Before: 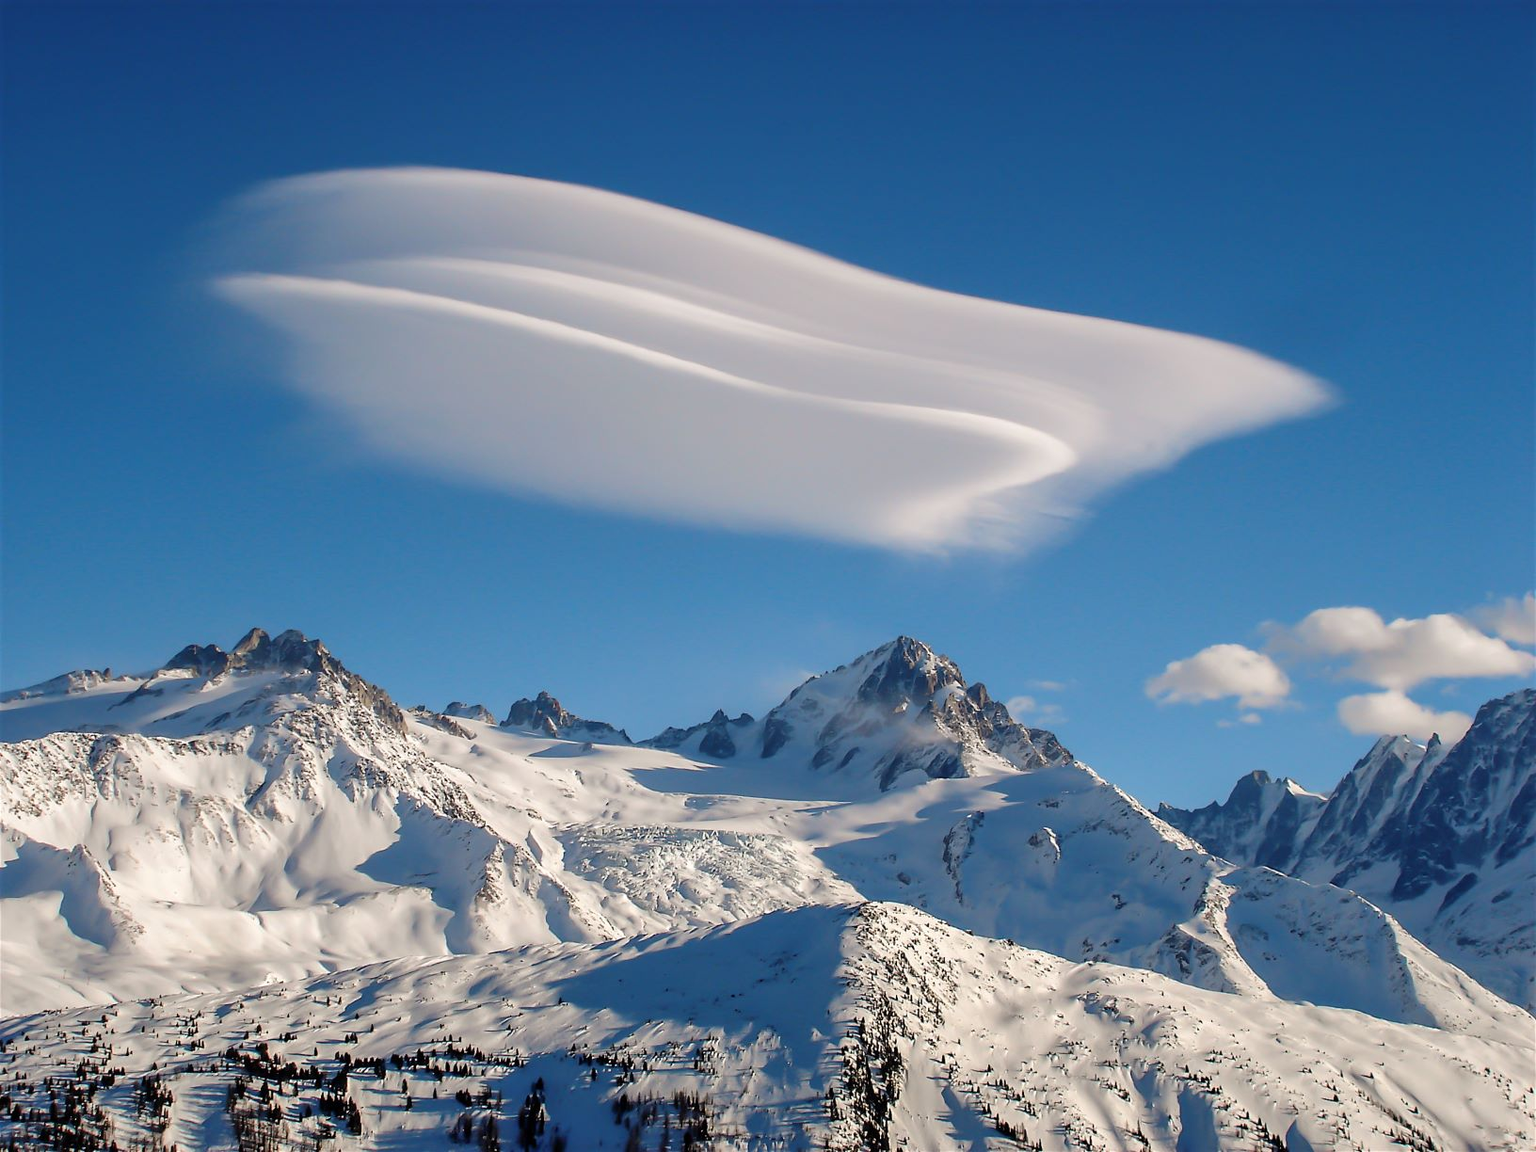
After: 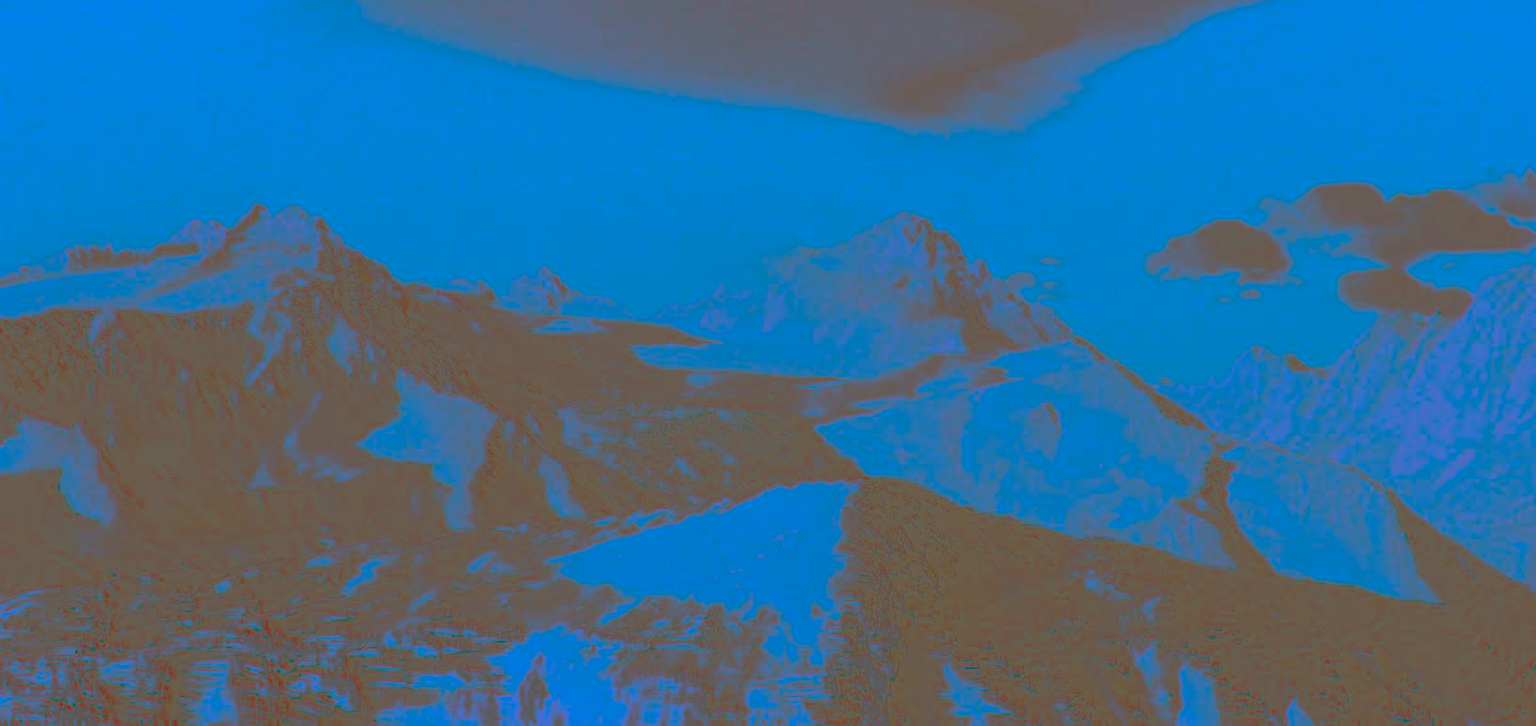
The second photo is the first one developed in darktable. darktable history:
contrast brightness saturation: contrast -0.979, brightness -0.165, saturation 0.767
color zones: curves: ch0 [(0, 0.5) (0.125, 0.4) (0.25, 0.5) (0.375, 0.4) (0.5, 0.4) (0.625, 0.6) (0.75, 0.6) (0.875, 0.5)]; ch1 [(0, 0.35) (0.125, 0.45) (0.25, 0.35) (0.375, 0.35) (0.5, 0.35) (0.625, 0.35) (0.75, 0.45) (0.875, 0.35)]; ch2 [(0, 0.6) (0.125, 0.5) (0.25, 0.5) (0.375, 0.6) (0.5, 0.6) (0.625, 0.5) (0.75, 0.5) (0.875, 0.5)]
local contrast: detail 130%
crop and rotate: top 36.88%
sharpen: amount 0.889
exposure: exposure 0.652 EV, compensate highlight preservation false
